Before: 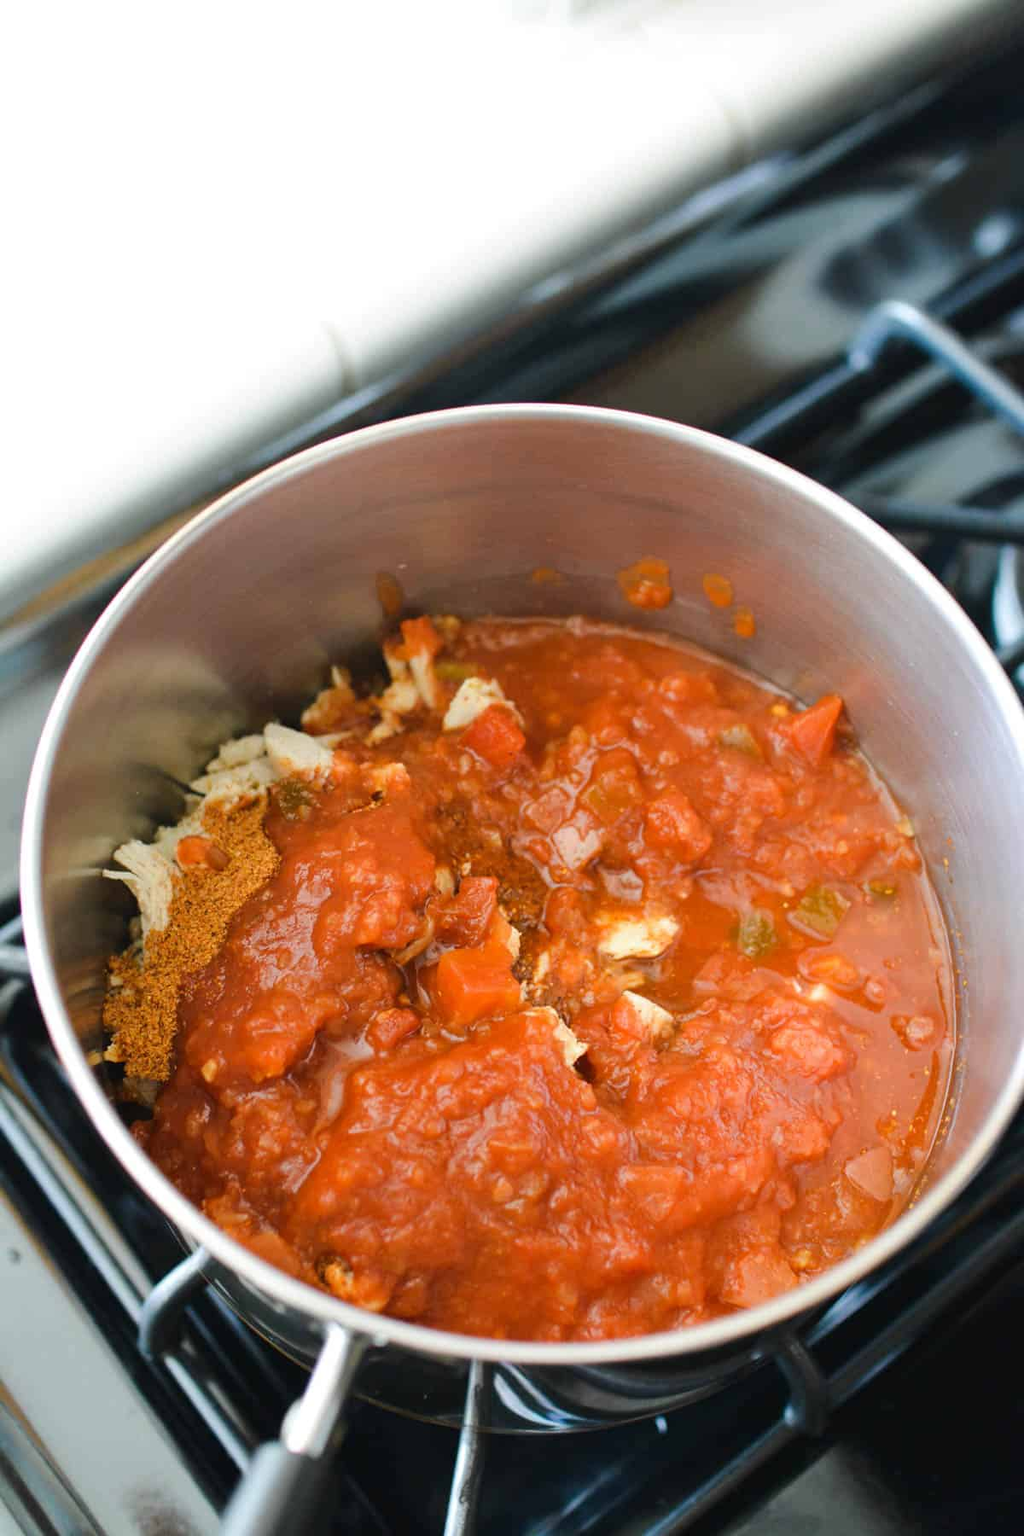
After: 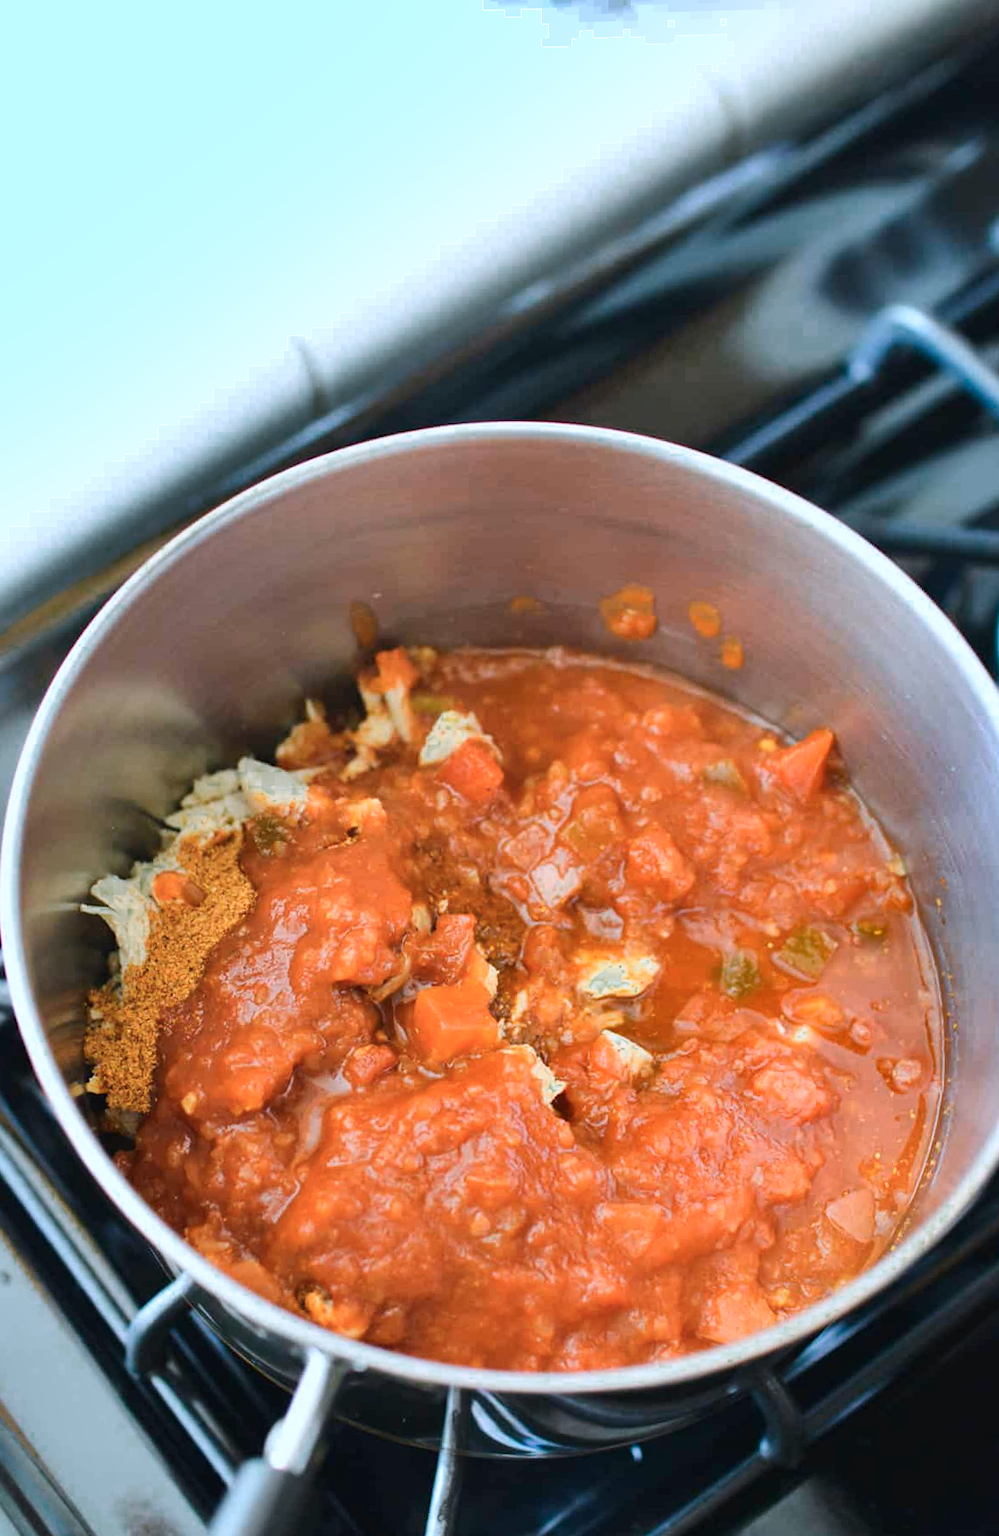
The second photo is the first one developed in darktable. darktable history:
shadows and highlights: shadows 20.91, highlights -82.73, soften with gaussian
color calibration: illuminant custom, x 0.368, y 0.373, temperature 4330.32 K
color zones: curves: ch0 [(0.25, 0.5) (0.347, 0.092) (0.75, 0.5)]; ch1 [(0.25, 0.5) (0.33, 0.51) (0.75, 0.5)]
contrast brightness saturation: contrast 0.1, brightness 0.02, saturation 0.02
rotate and perspective: rotation 0.074°, lens shift (vertical) 0.096, lens shift (horizontal) -0.041, crop left 0.043, crop right 0.952, crop top 0.024, crop bottom 0.979
